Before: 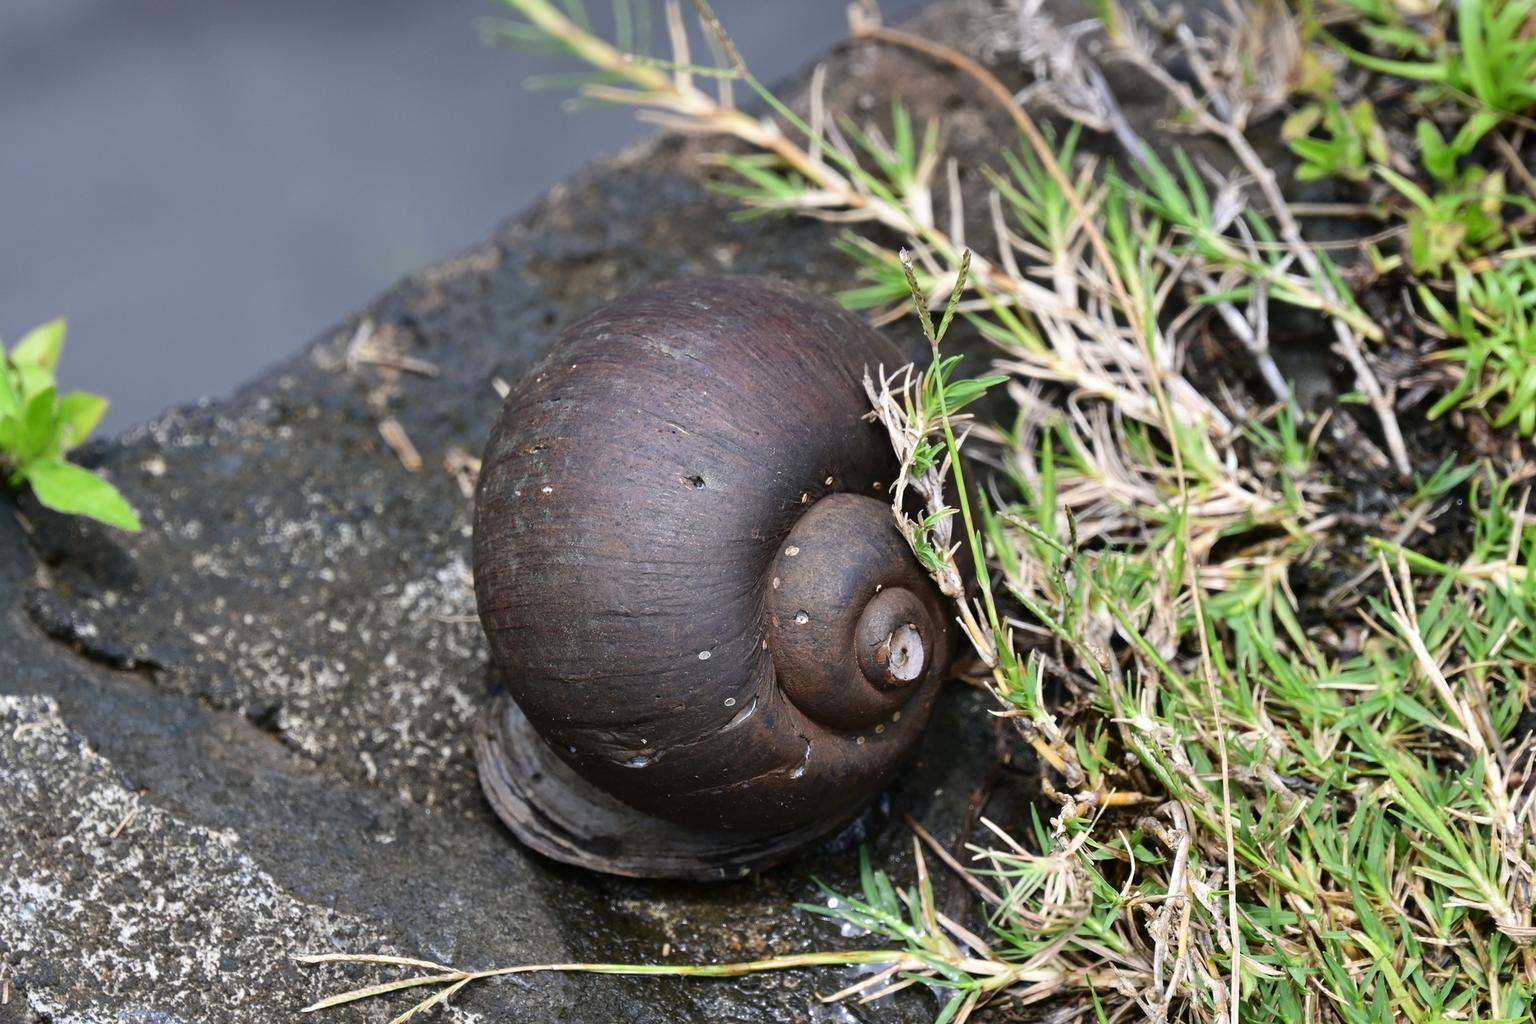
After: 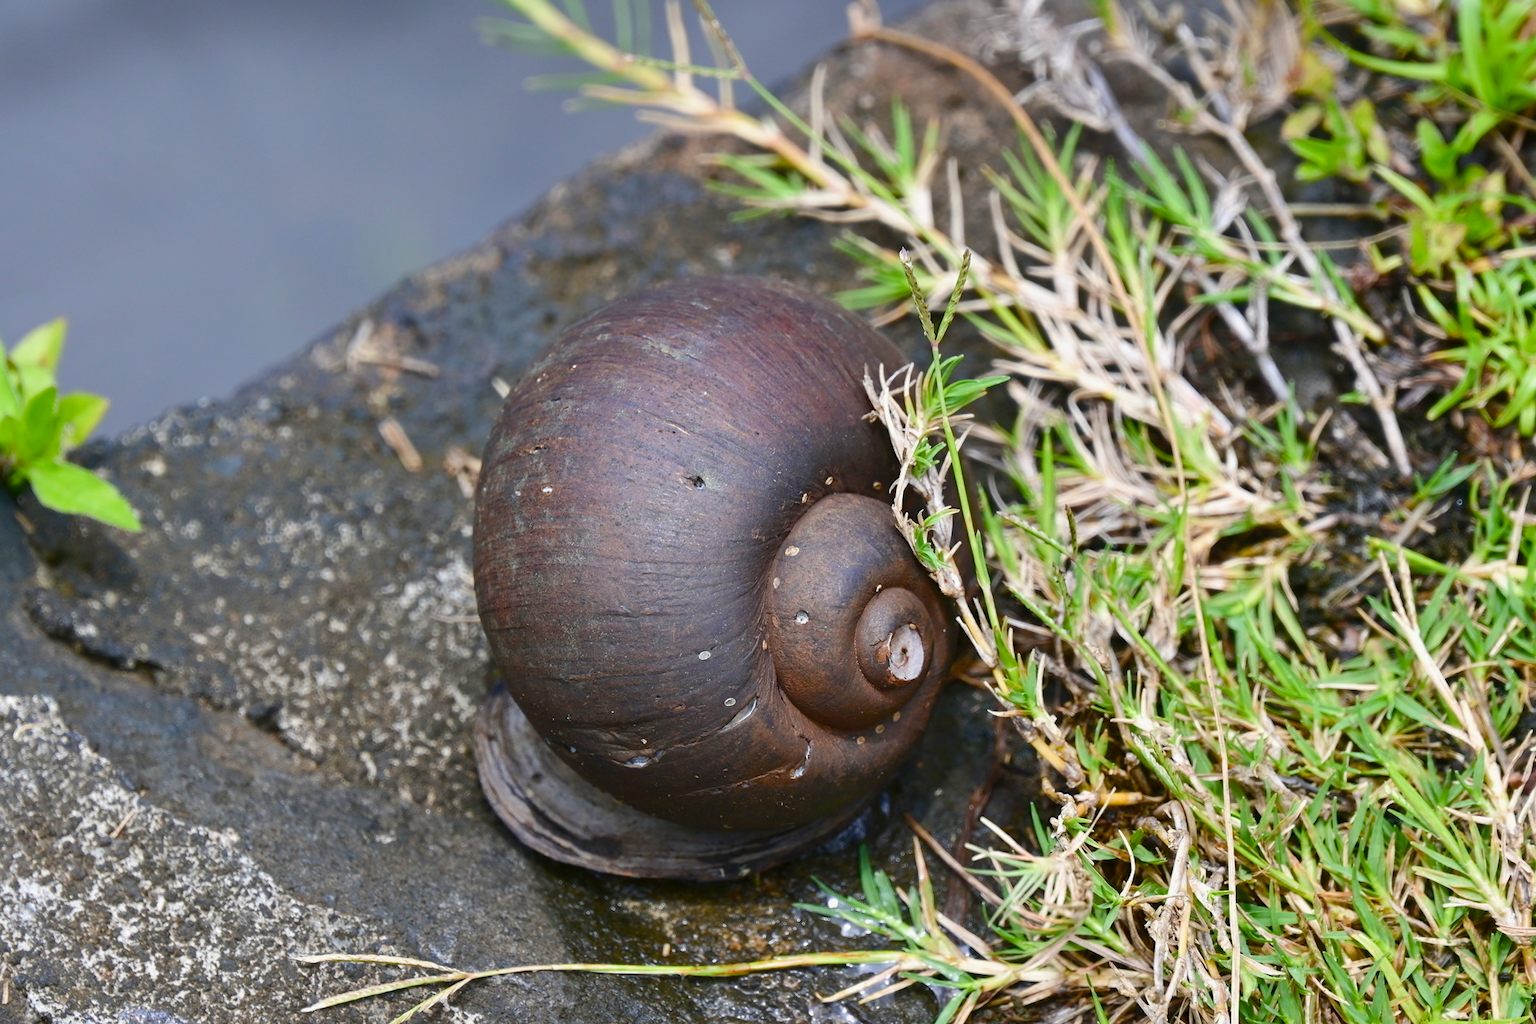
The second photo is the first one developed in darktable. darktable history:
tone equalizer: on, module defaults
color balance rgb: linear chroma grading › shadows 16.211%, perceptual saturation grading › global saturation 20.76%, perceptual saturation grading › highlights -19.896%, perceptual saturation grading › shadows 29.457%, perceptual brilliance grading › highlights 10.075%, perceptual brilliance grading › mid-tones 4.737%, contrast -19.442%
